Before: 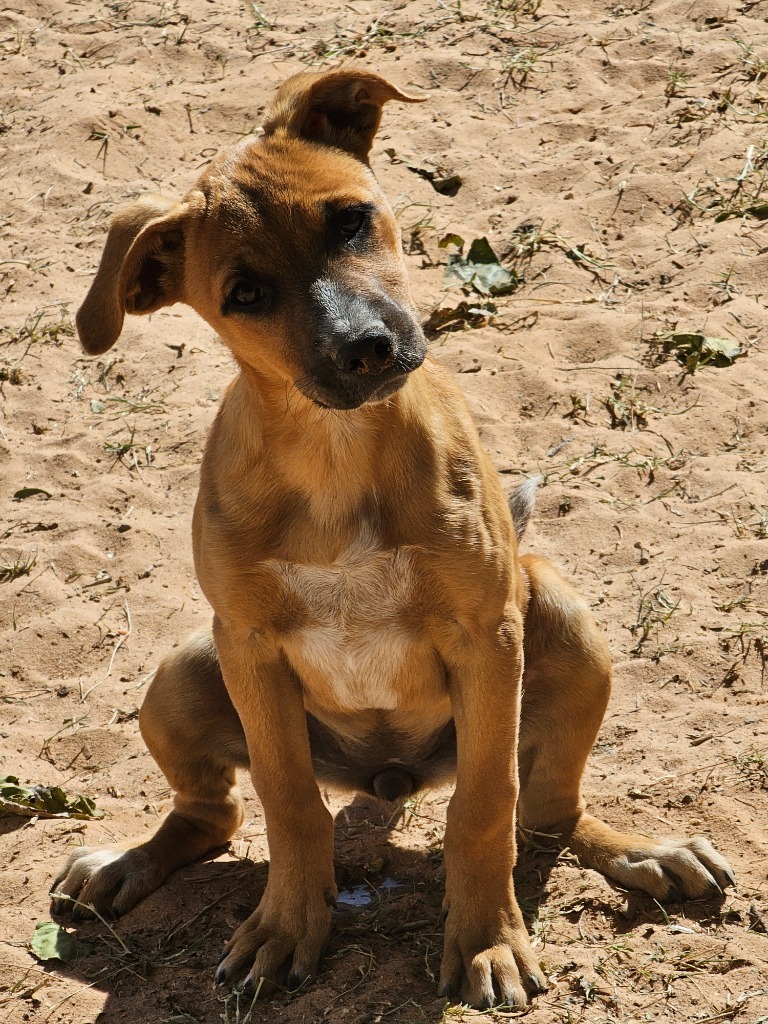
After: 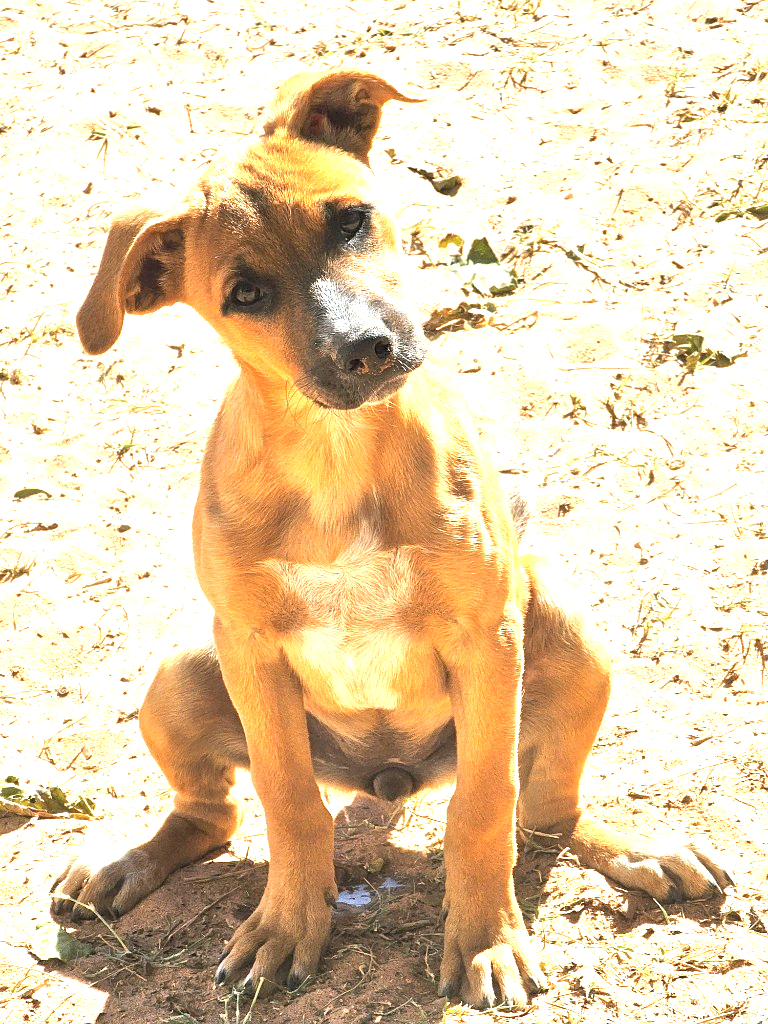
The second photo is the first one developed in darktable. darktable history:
exposure: exposure 2.258 EV, compensate exposure bias true, compensate highlight preservation false
contrast brightness saturation: brightness 0.15
